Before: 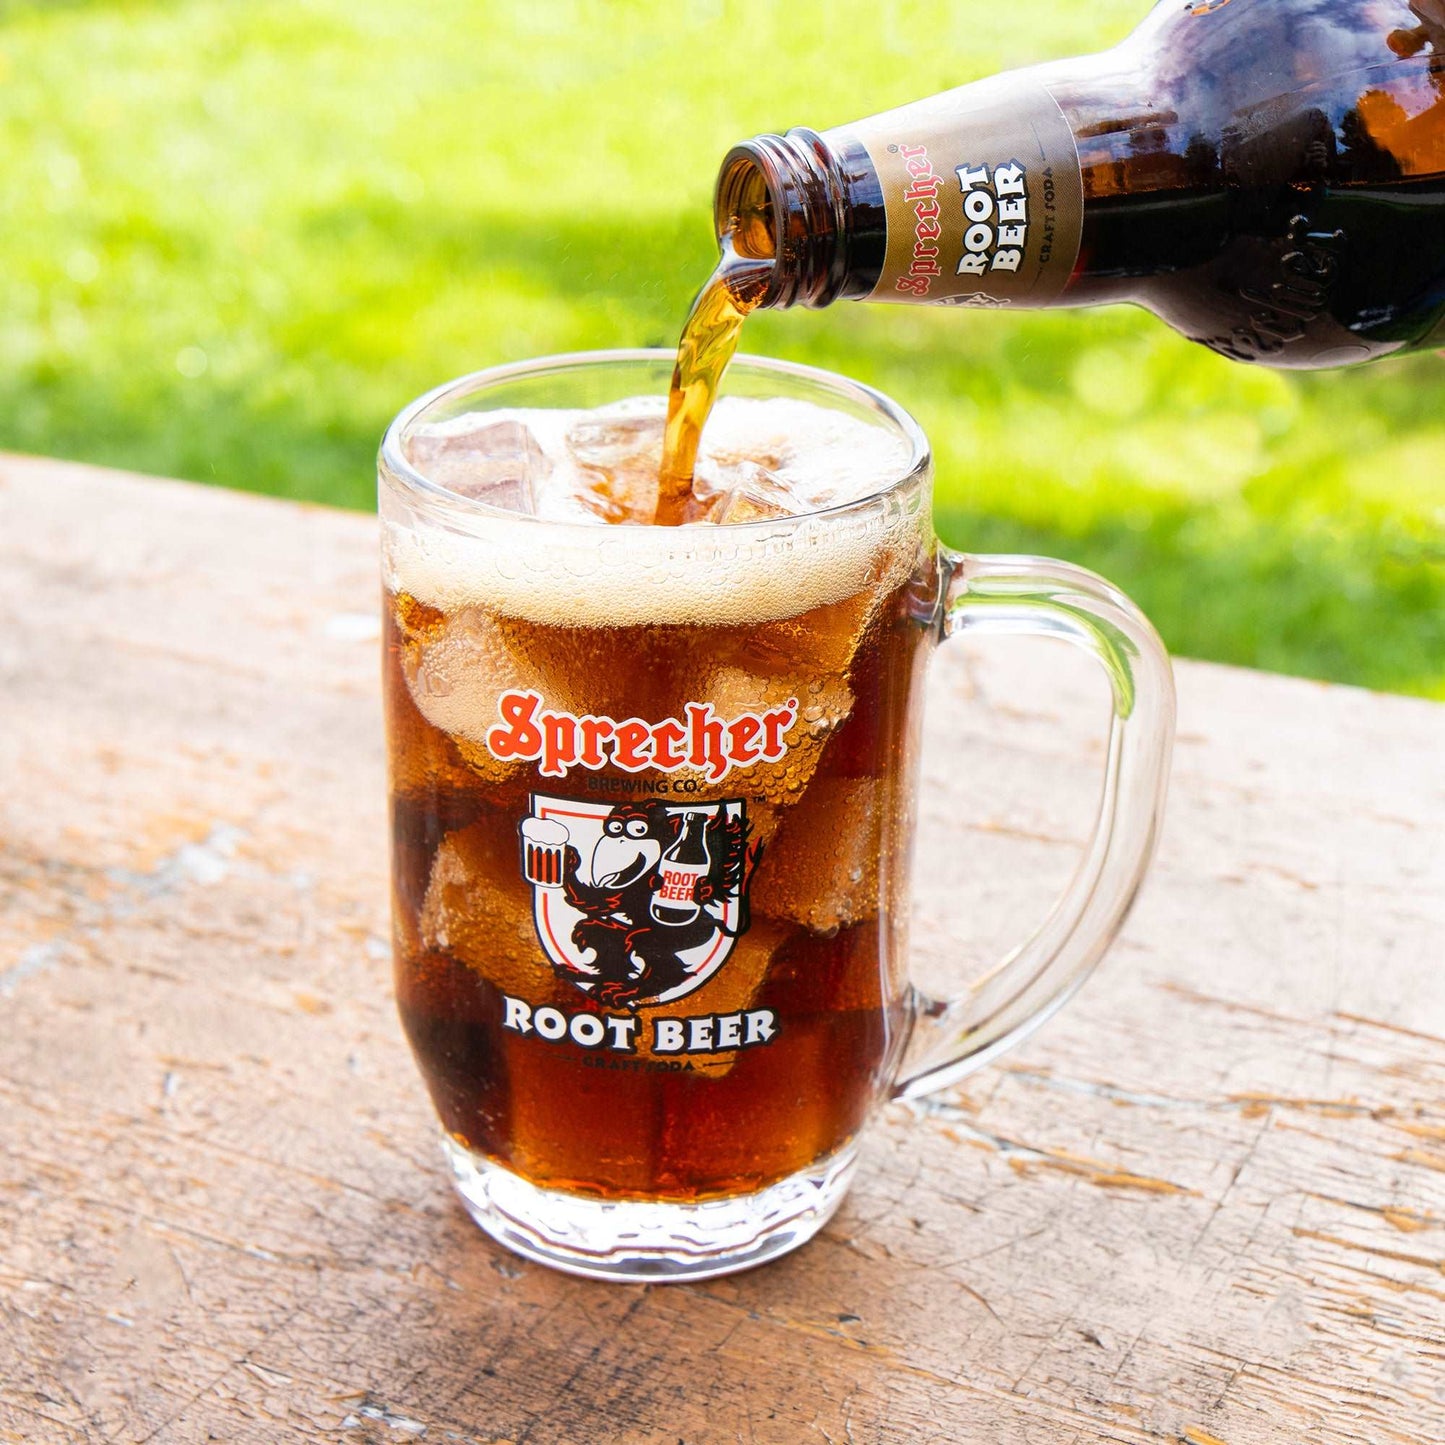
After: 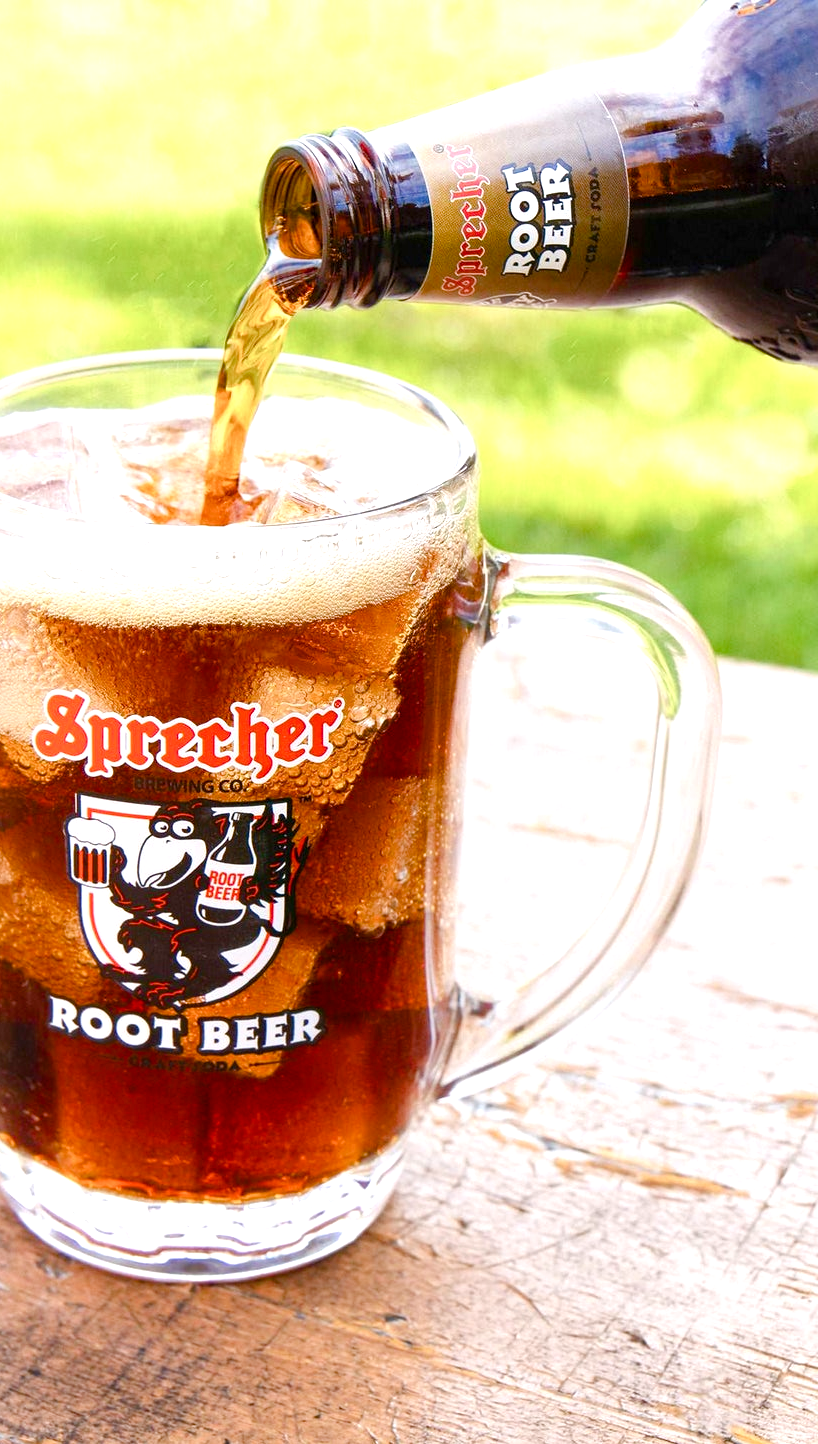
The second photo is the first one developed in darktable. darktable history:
white balance: red 1.009, blue 1.027
crop: left 31.458%, top 0%, right 11.876%
color balance rgb: perceptual saturation grading › global saturation 20%, perceptual saturation grading › highlights -50%, perceptual saturation grading › shadows 30%, perceptual brilliance grading › global brilliance 10%, perceptual brilliance grading › shadows 15%
